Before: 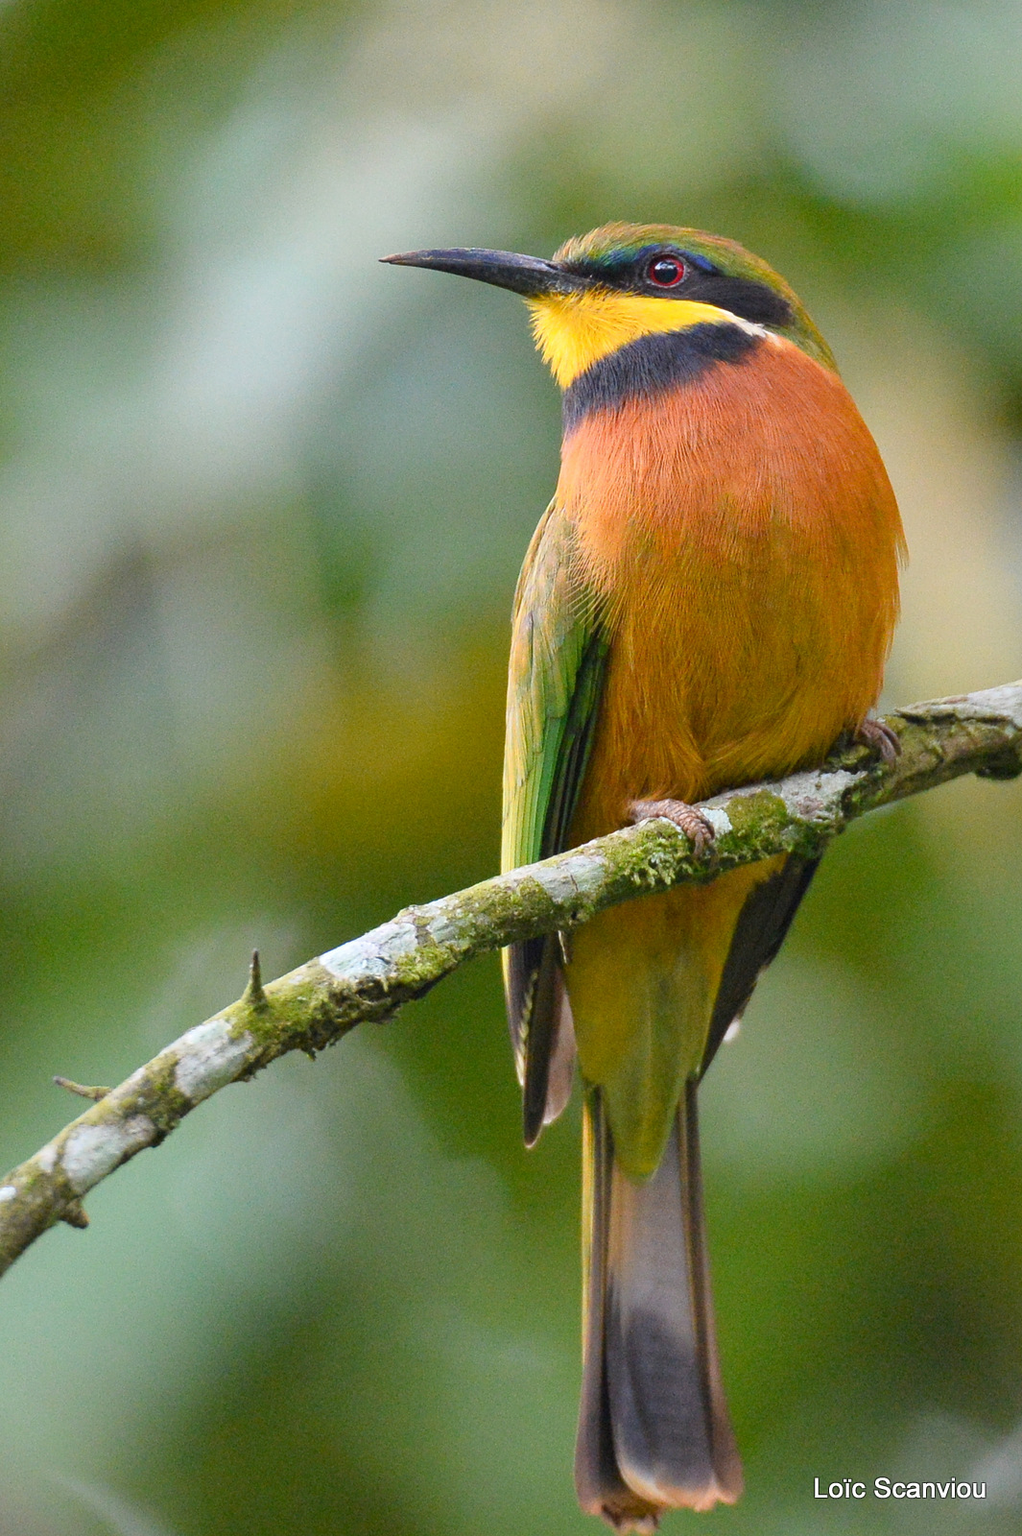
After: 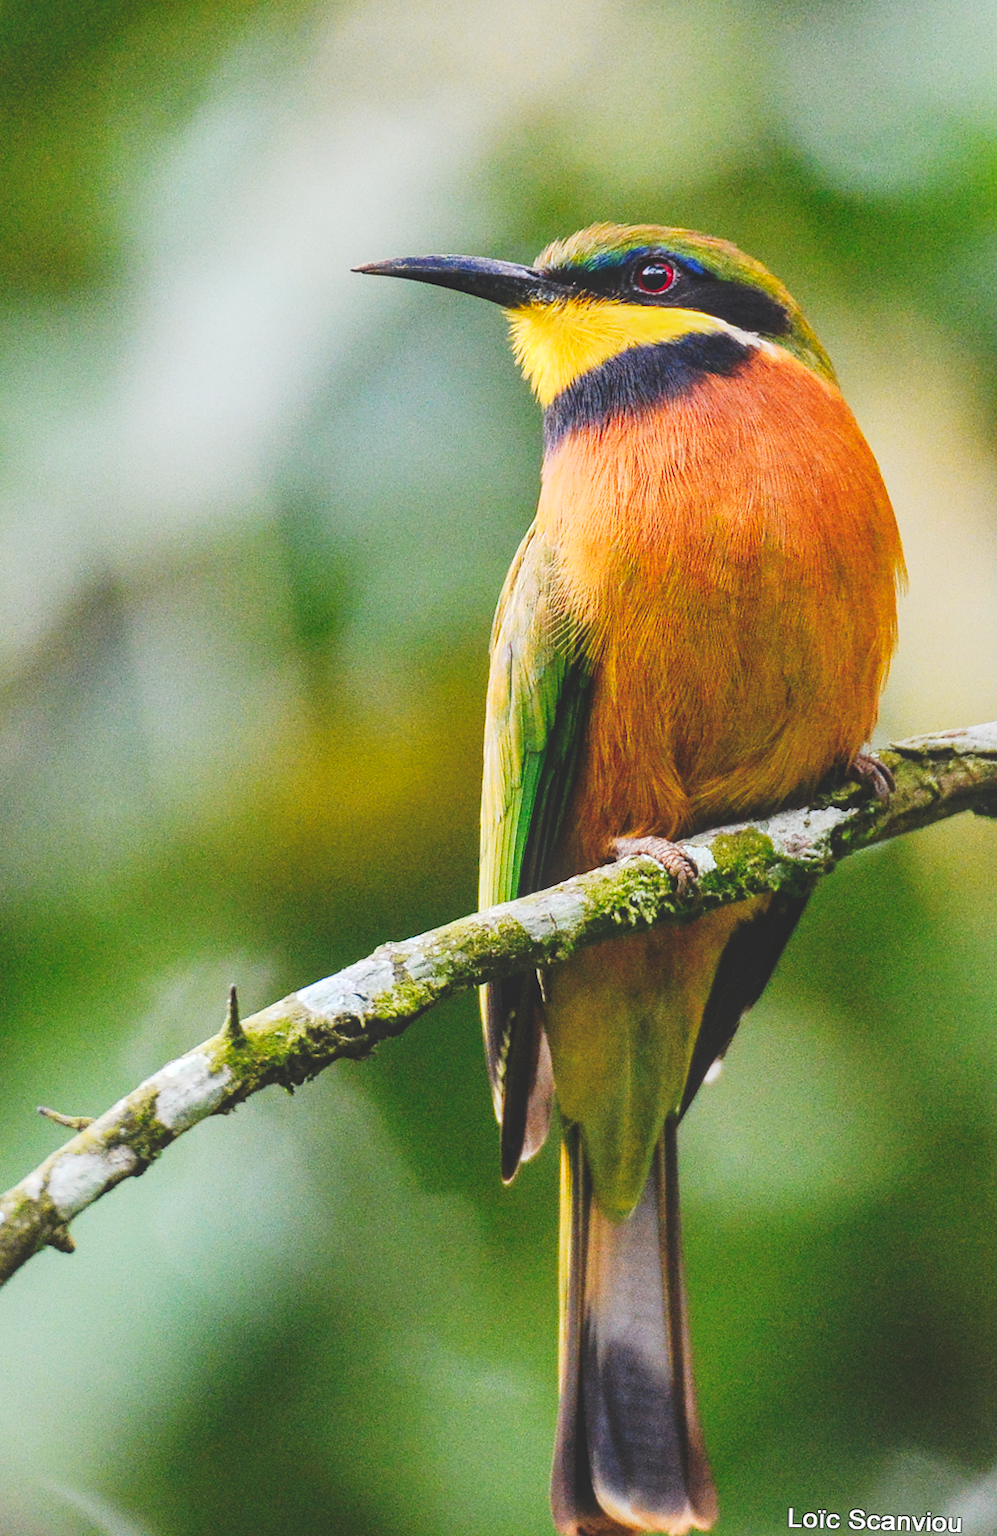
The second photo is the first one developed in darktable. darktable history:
rotate and perspective: rotation 0.074°, lens shift (vertical) 0.096, lens shift (horizontal) -0.041, crop left 0.043, crop right 0.952, crop top 0.024, crop bottom 0.979
local contrast: on, module defaults
tone curve: curves: ch0 [(0, 0) (0.003, 0.19) (0.011, 0.192) (0.025, 0.192) (0.044, 0.194) (0.069, 0.196) (0.1, 0.197) (0.136, 0.198) (0.177, 0.216) (0.224, 0.236) (0.277, 0.269) (0.335, 0.331) (0.399, 0.418) (0.468, 0.515) (0.543, 0.621) (0.623, 0.725) (0.709, 0.804) (0.801, 0.859) (0.898, 0.913) (1, 1)], preserve colors none
